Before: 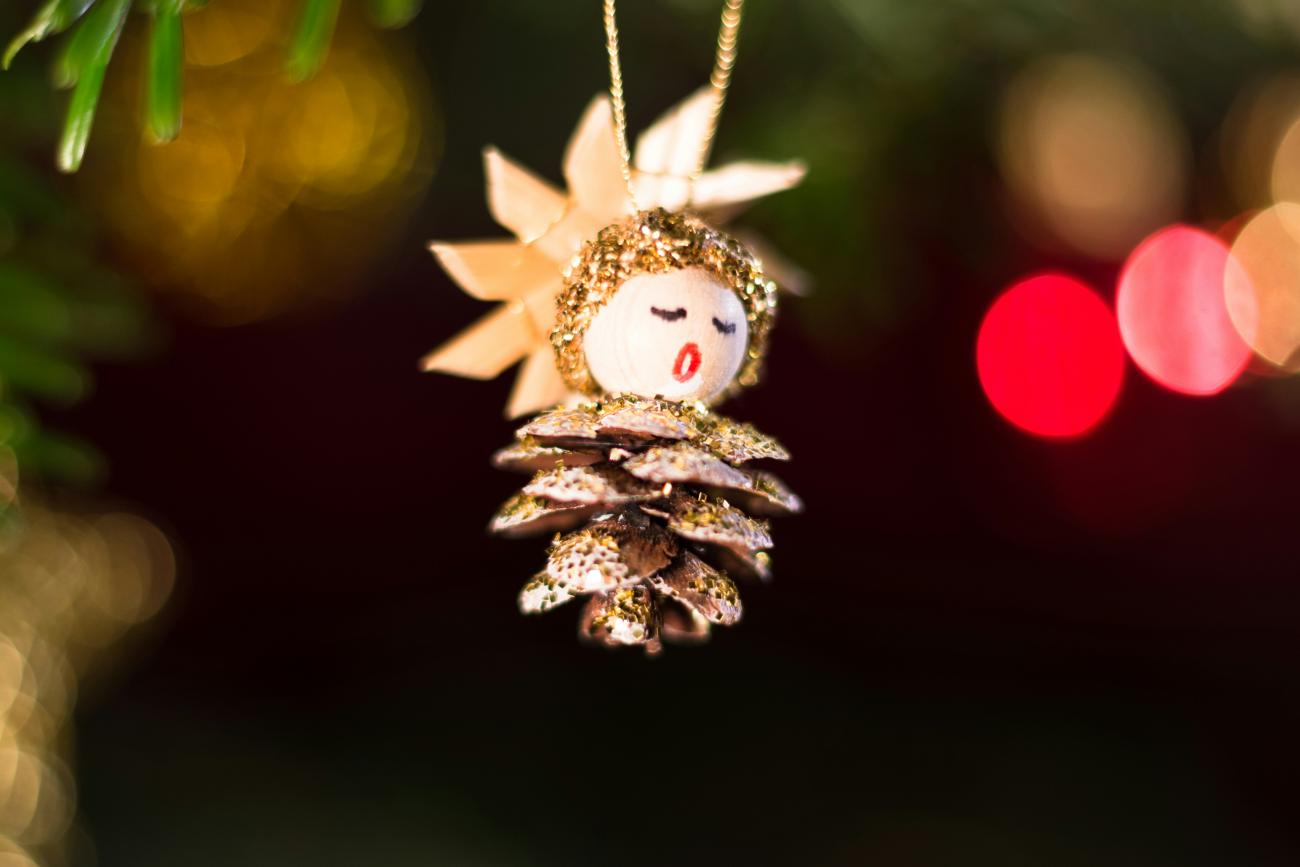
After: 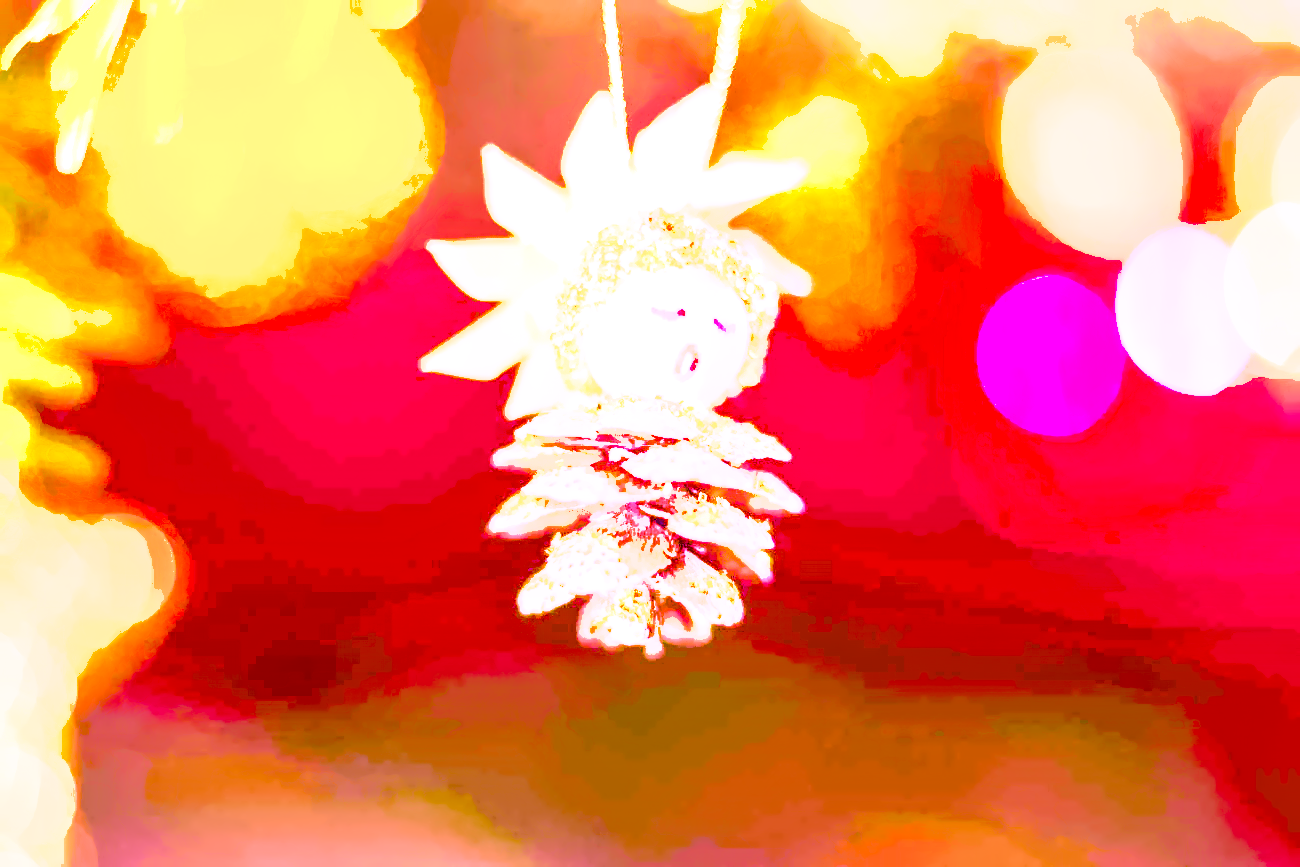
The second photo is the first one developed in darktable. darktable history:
local contrast: on, module defaults
color calibration: illuminant as shot in camera, x 0.358, y 0.373, temperature 4628.91 K
denoise (profiled): preserve shadows 1.52, scattering 0.002, a [-1, 0, 0], compensate highlight preservation false
haze removal: compatibility mode true, adaptive false
highlight reconstruction: on, module defaults
hot pixels: on, module defaults
lens correction: scale 1, crop 1, focal 16, aperture 5.6, distance 1000, camera "Canon EOS RP", lens "Canon RF 16mm F2.8 STM"
shadows and highlights: on, module defaults
white balance: red 2.229, blue 1.46
velvia: on, module defaults
color balance rgb "Colors on Steroids": linear chroma grading › shadows 10%, linear chroma grading › highlights 10%, linear chroma grading › global chroma 15%, linear chroma grading › mid-tones 15%, perceptual saturation grading › global saturation 40%, perceptual saturation grading › highlights -25%, perceptual saturation grading › mid-tones 35%, perceptual saturation grading › shadows 35%, perceptual brilliance grading › global brilliance 11.29%, global vibrance 11.29%
exposure: black level correction 0, exposure 1.675 EV, compensate exposure bias true, compensate highlight preservation false
tone equalizer "mask blending: all purposes": on, module defaults
